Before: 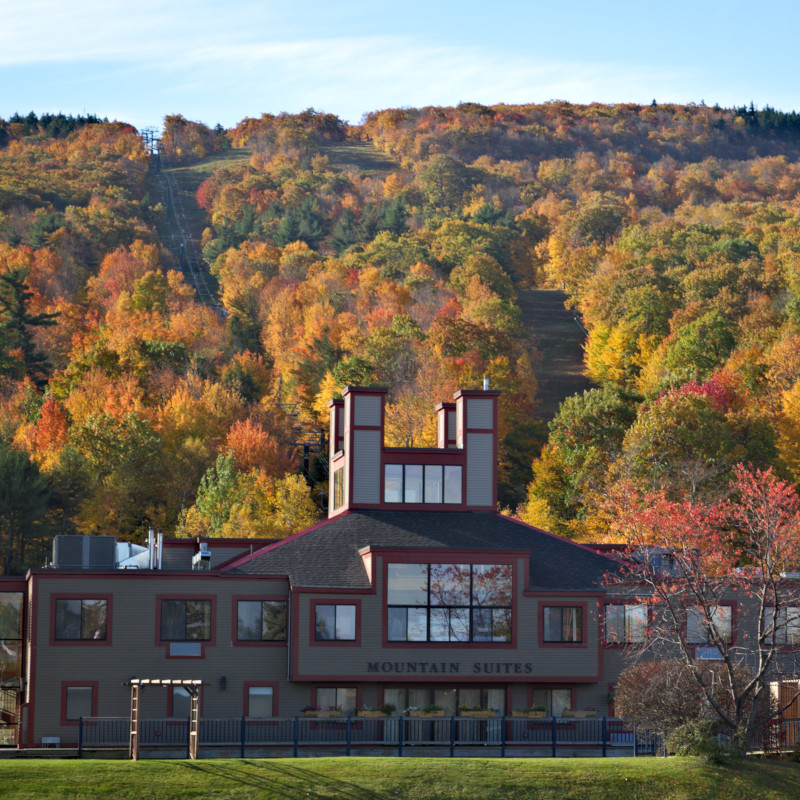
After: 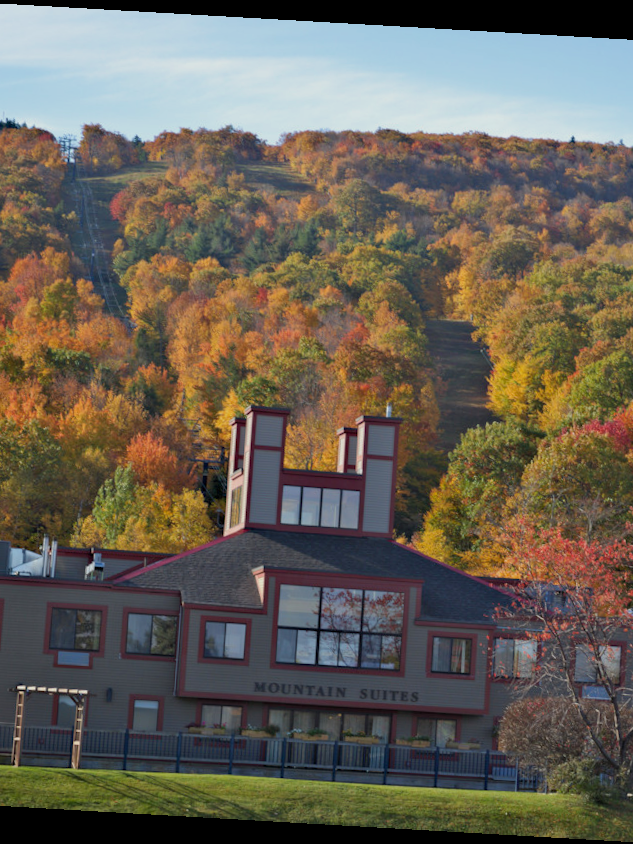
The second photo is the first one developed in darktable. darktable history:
tone equalizer: -8 EV 0.258 EV, -7 EV 0.399 EV, -6 EV 0.44 EV, -5 EV 0.245 EV, -3 EV -0.28 EV, -2 EV -0.411 EV, -1 EV -0.413 EV, +0 EV -0.237 EV, edges refinement/feathering 500, mask exposure compensation -1.57 EV, preserve details guided filter
crop and rotate: angle -3.28°, left 14.251%, top 0.028%, right 10.774%, bottom 0.018%
